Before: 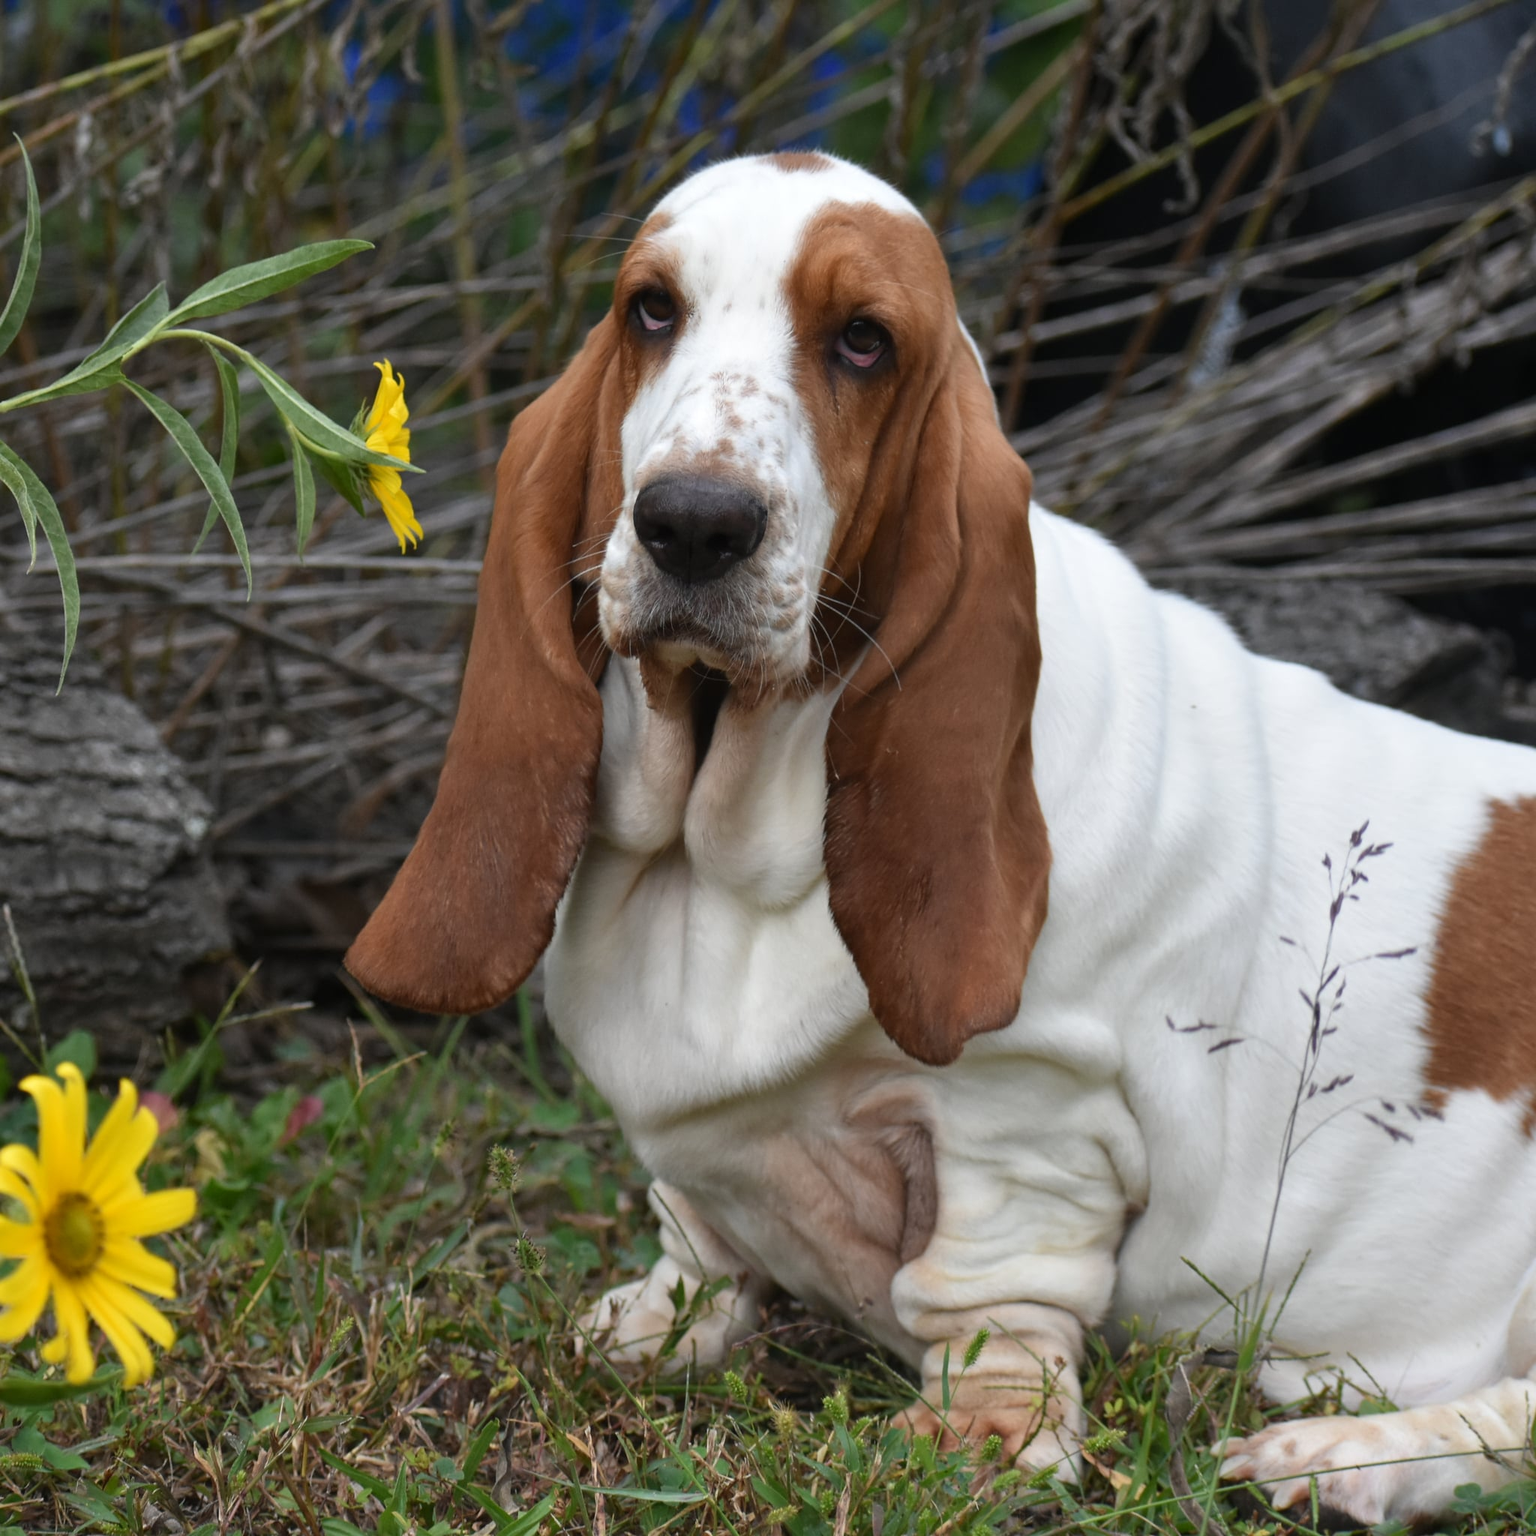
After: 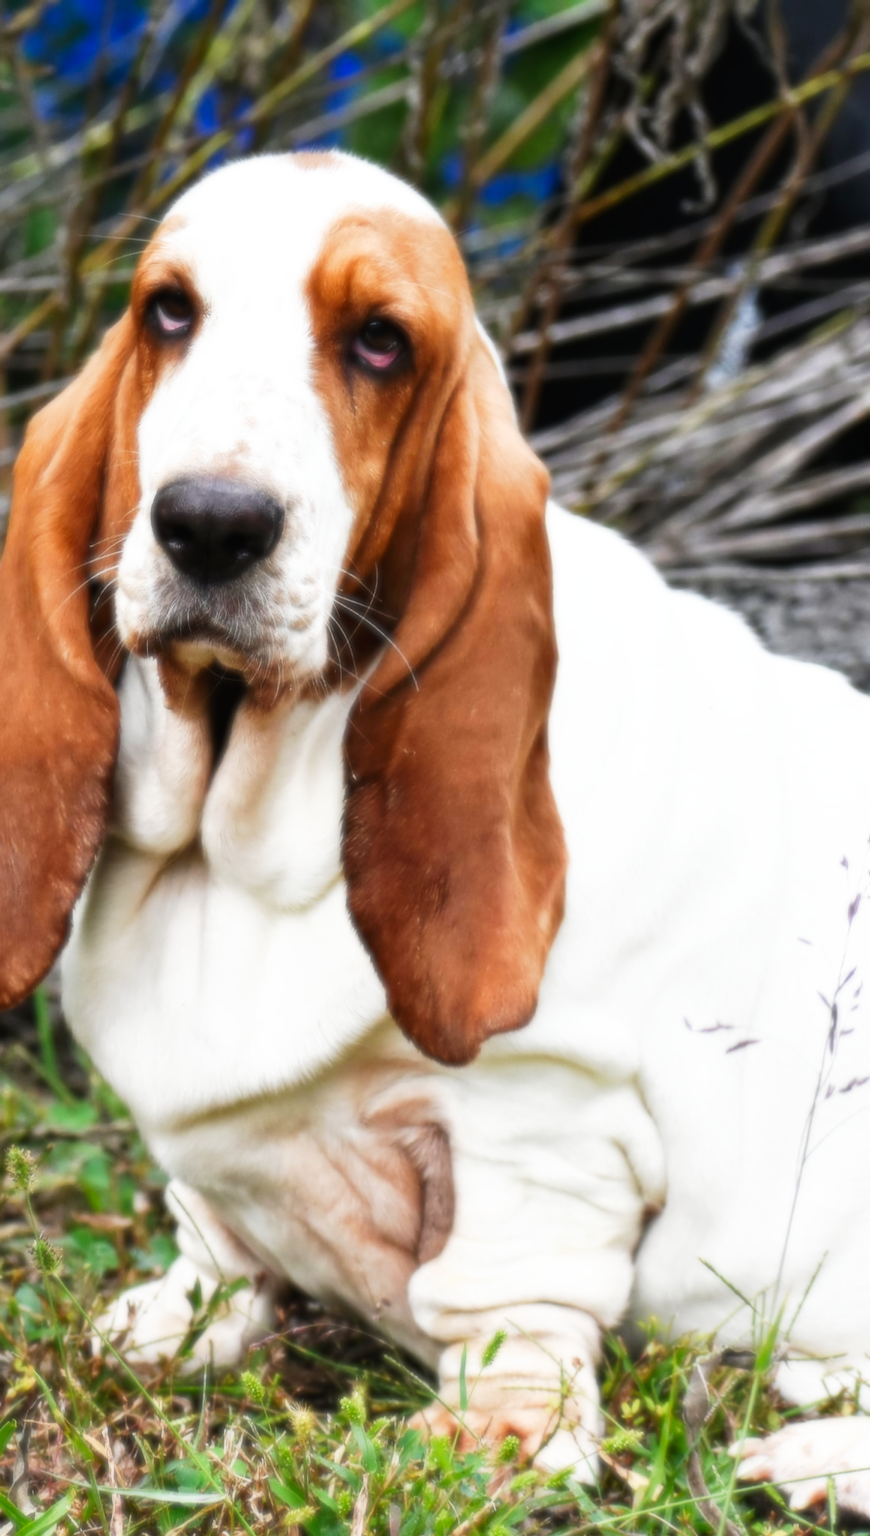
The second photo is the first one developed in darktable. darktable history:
crop: left 31.458%, top 0%, right 11.876%
soften: size 8.67%, mix 49%
base curve: curves: ch0 [(0, 0) (0.007, 0.004) (0.027, 0.03) (0.046, 0.07) (0.207, 0.54) (0.442, 0.872) (0.673, 0.972) (1, 1)], preserve colors none
